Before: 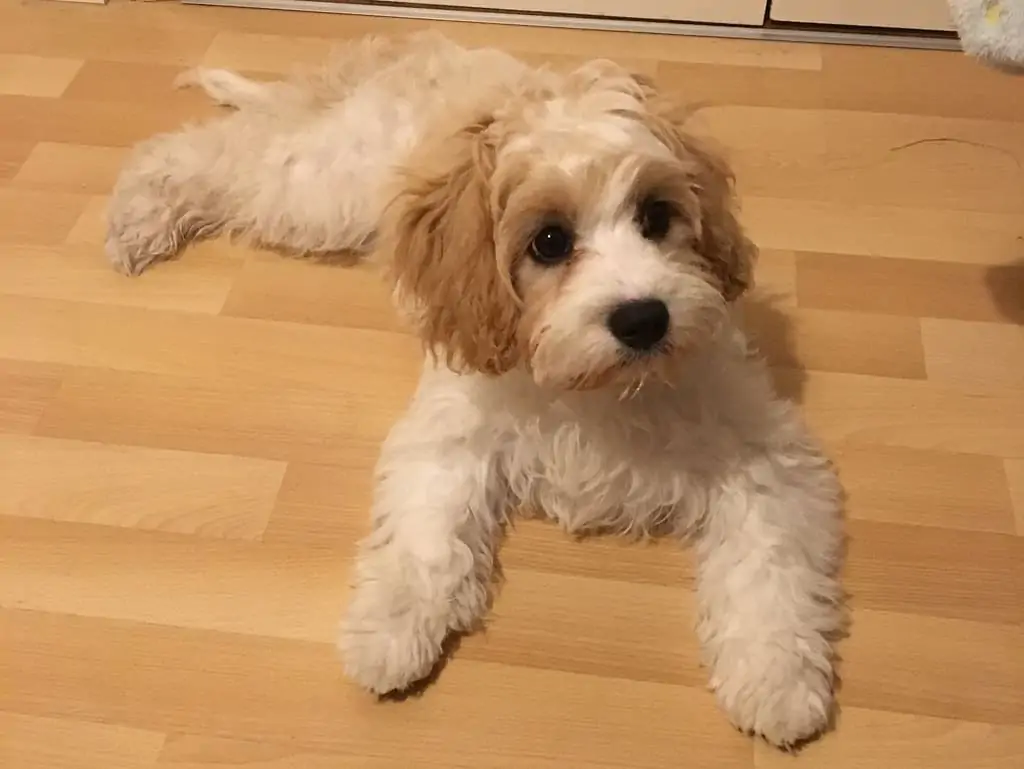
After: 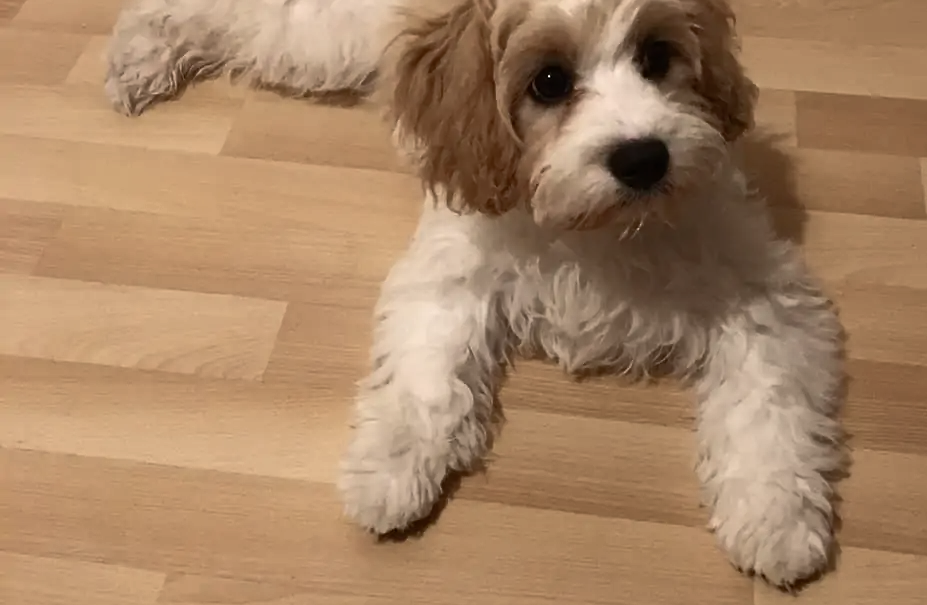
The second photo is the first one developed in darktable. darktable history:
color balance rgb: perceptual saturation grading › highlights -31.88%, perceptual saturation grading › mid-tones 5.8%, perceptual saturation grading › shadows 18.12%, perceptual brilliance grading › highlights 3.62%, perceptual brilliance grading › mid-tones -18.12%, perceptual brilliance grading › shadows -41.3%
crop: top 20.916%, right 9.437%, bottom 0.316%
